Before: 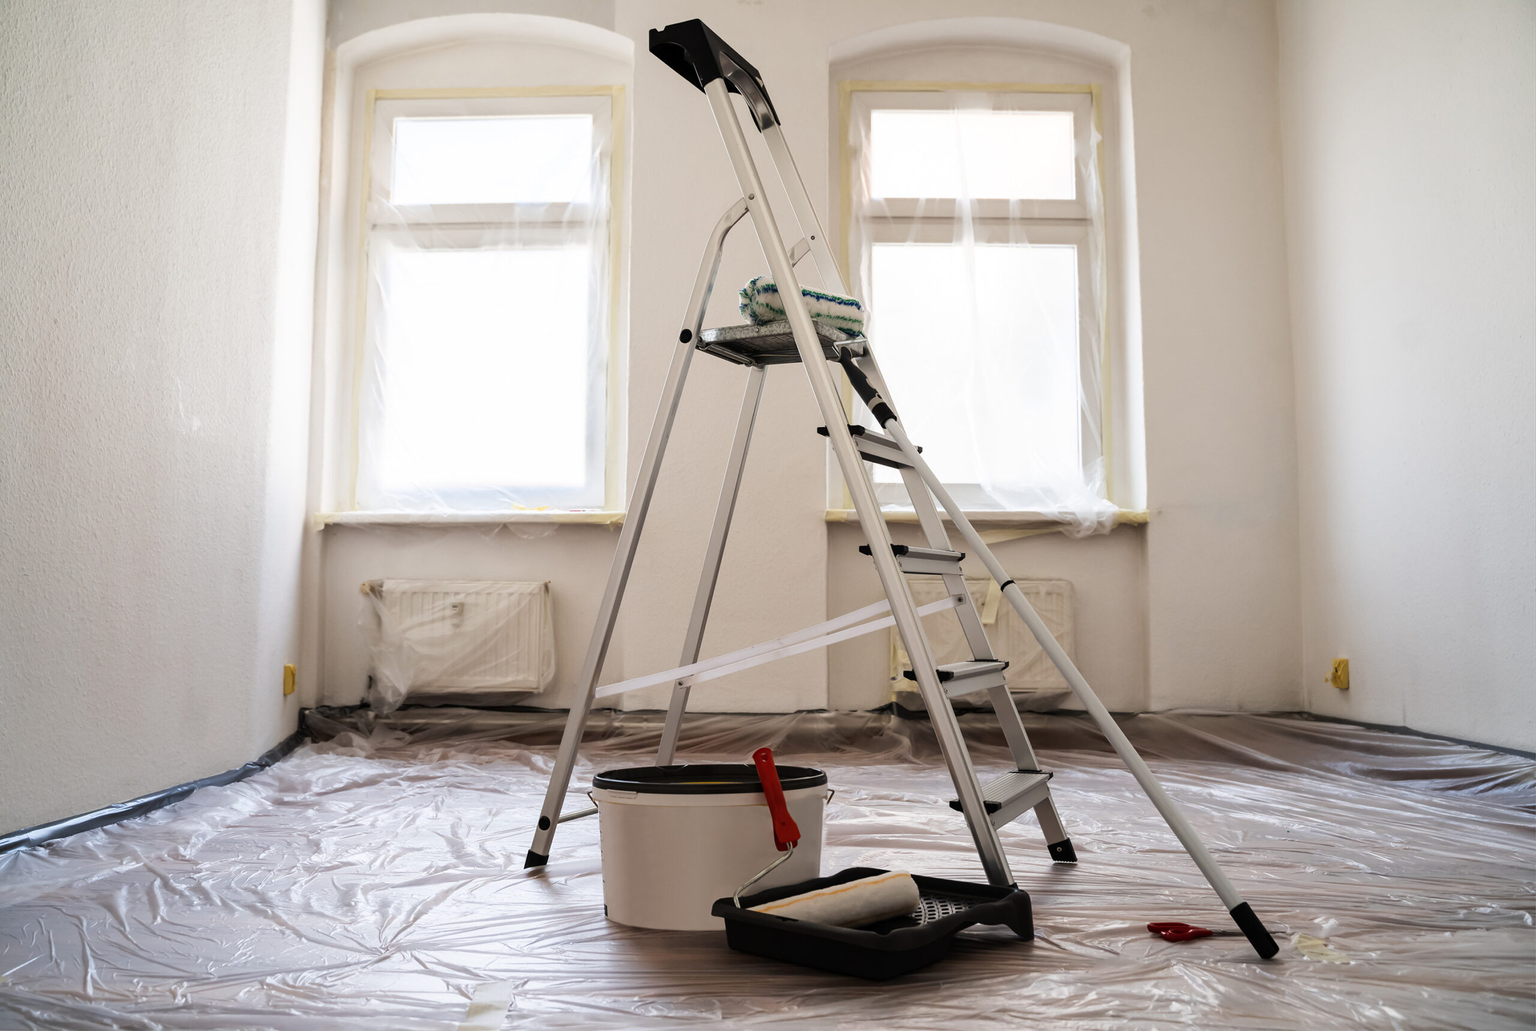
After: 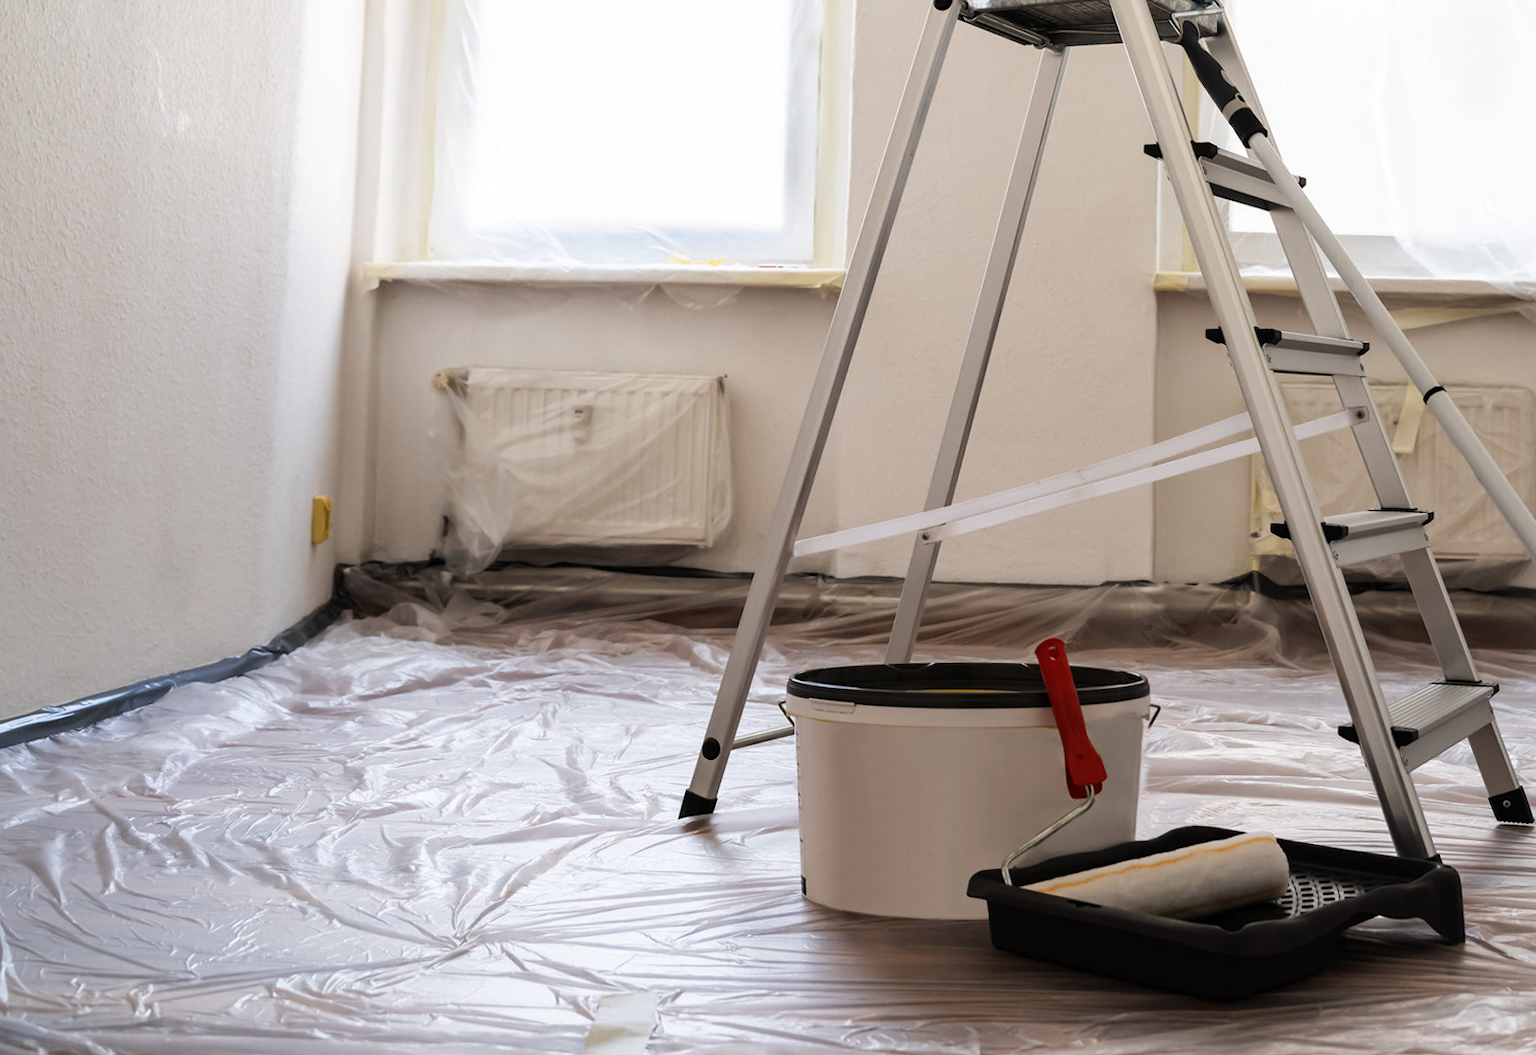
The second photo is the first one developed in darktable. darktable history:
crop and rotate: angle -1.03°, left 3.979%, top 32.057%, right 29.646%
